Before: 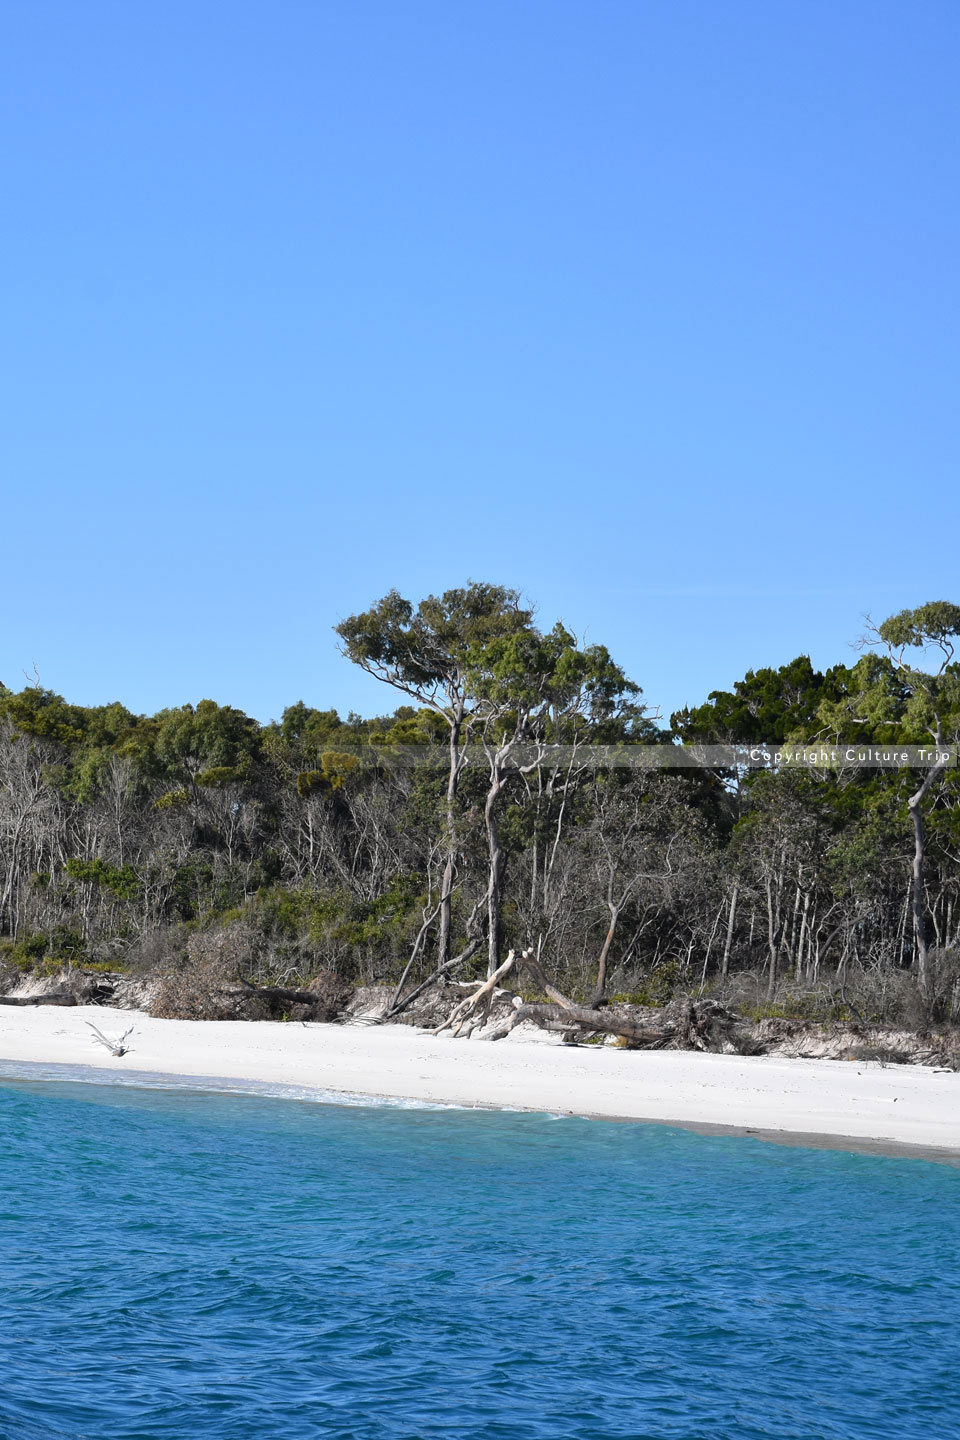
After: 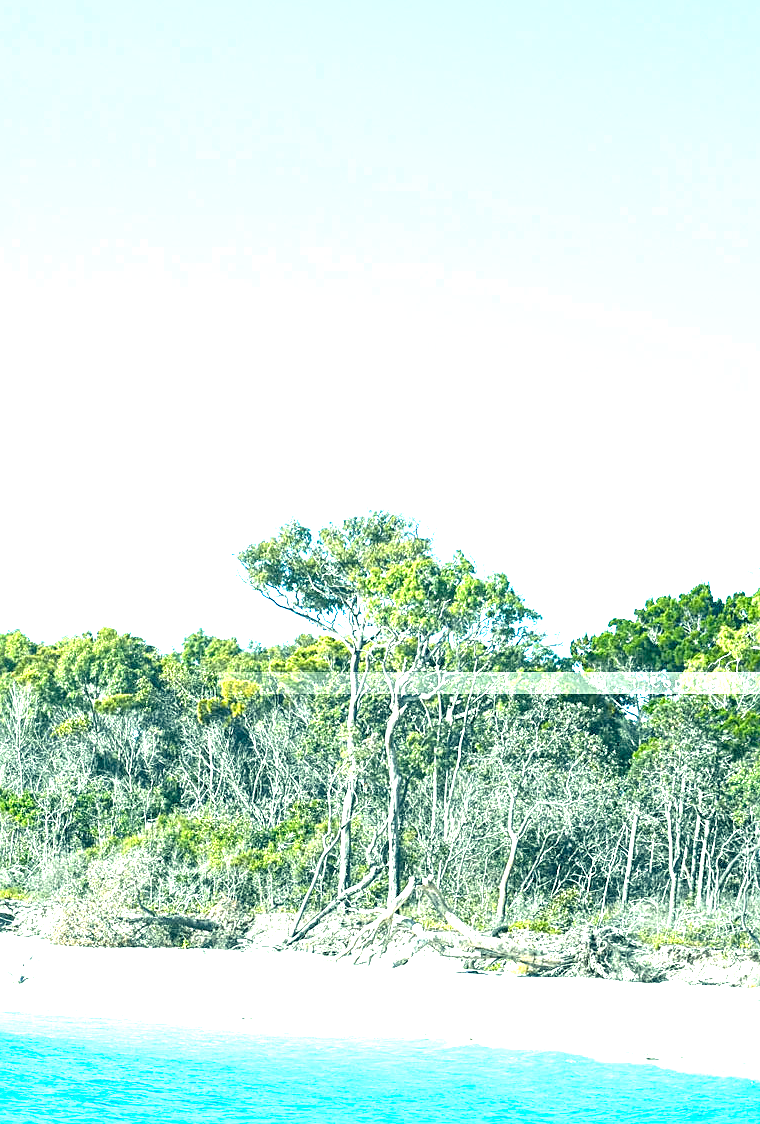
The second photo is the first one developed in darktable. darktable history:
color correction: highlights a* -19.82, highlights b* 9.8, shadows a* -20.23, shadows b* -10.87
sharpen: on, module defaults
crop and rotate: left 10.501%, top 5.091%, right 10.323%, bottom 16.835%
exposure: black level correction 0.001, exposure 2.704 EV, compensate highlight preservation false
local contrast: on, module defaults
